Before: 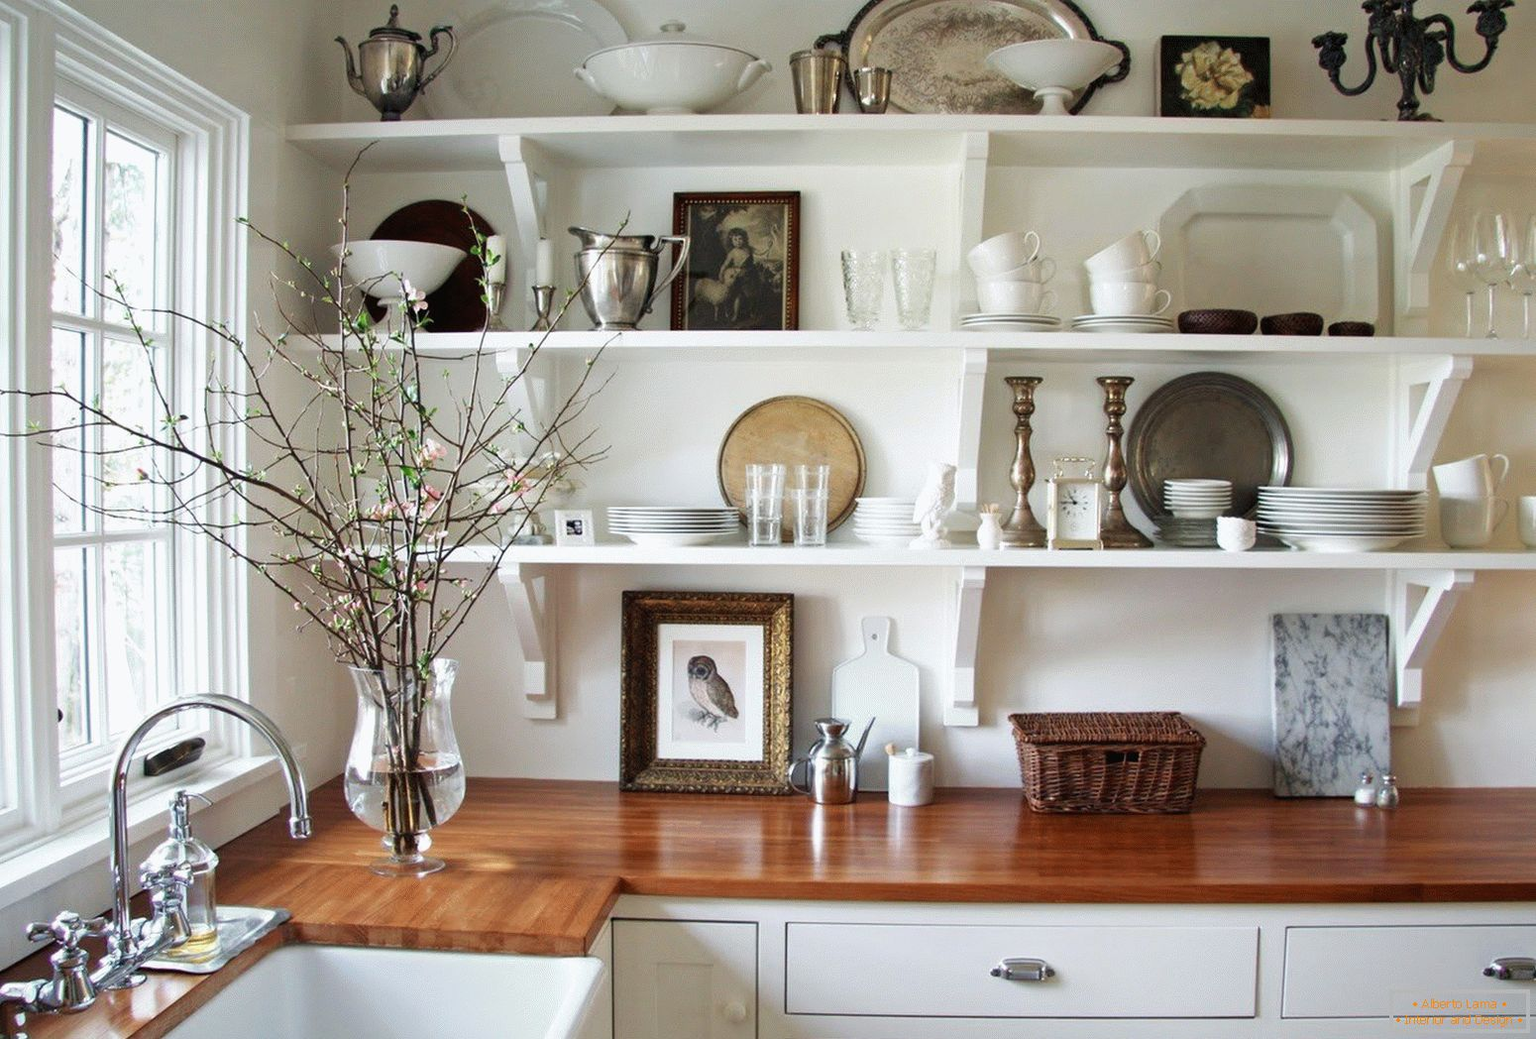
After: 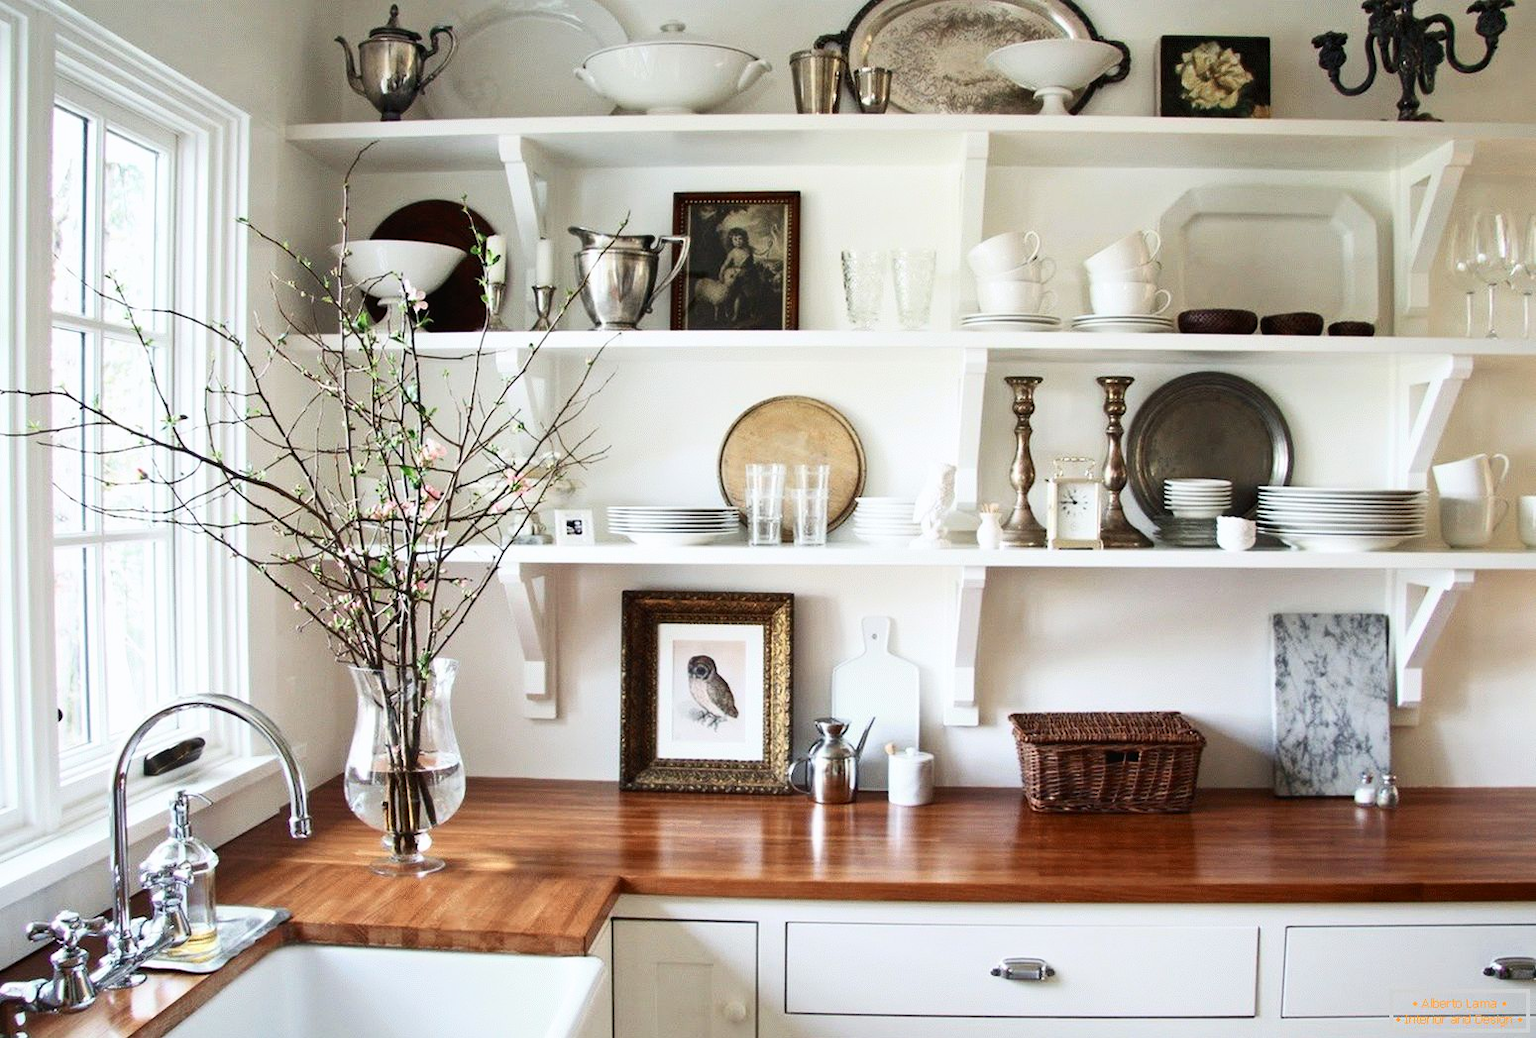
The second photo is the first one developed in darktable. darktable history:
contrast brightness saturation: contrast 0.24, brightness 0.086
